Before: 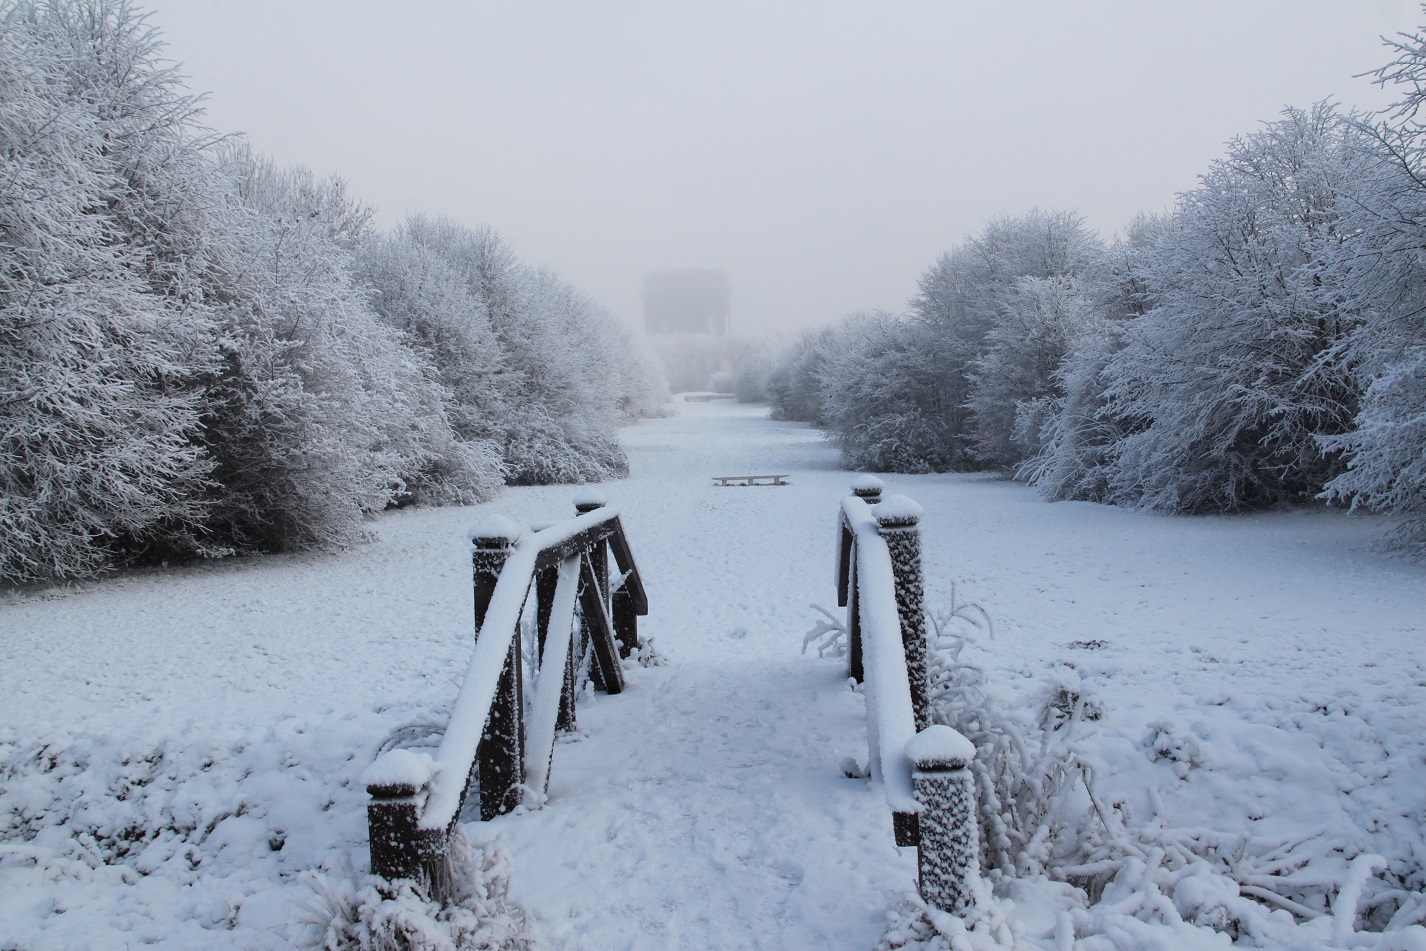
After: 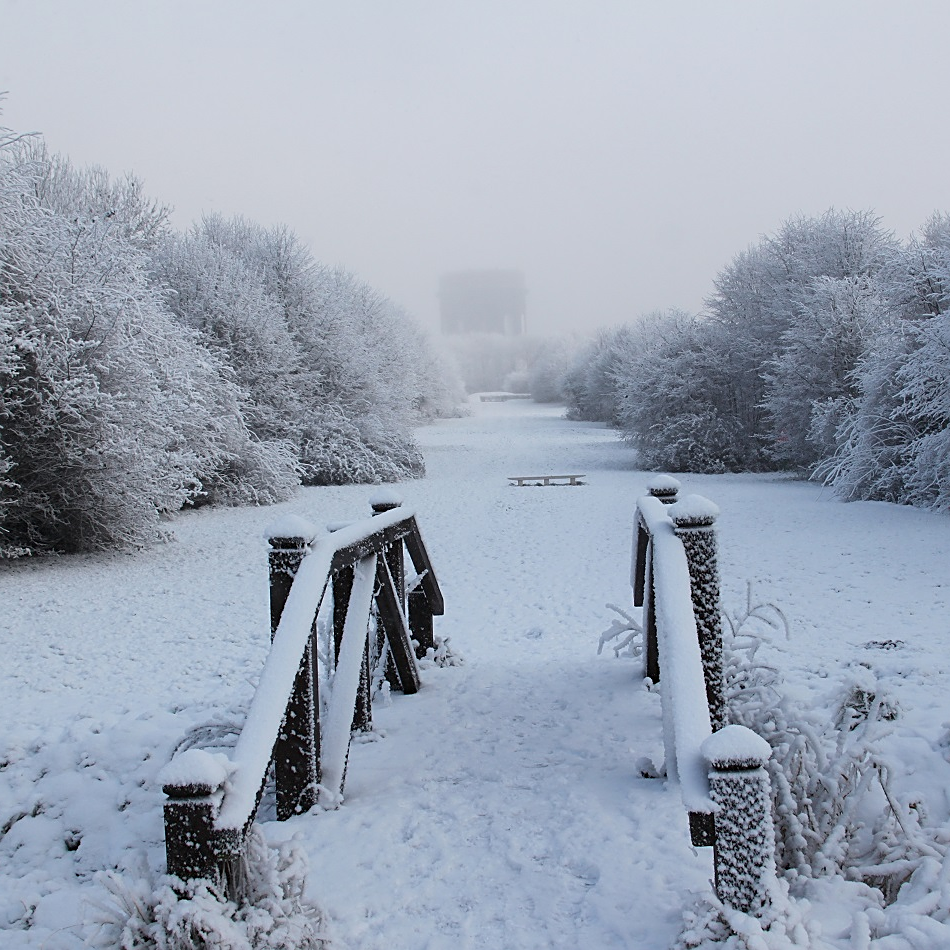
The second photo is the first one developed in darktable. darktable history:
sharpen: on, module defaults
crop and rotate: left 14.385%, right 18.948%
